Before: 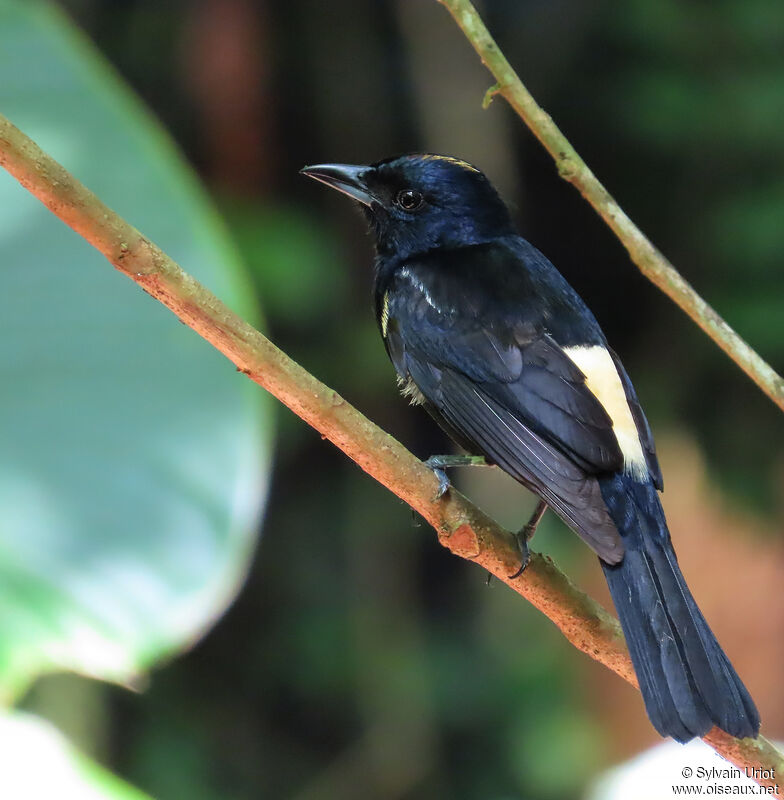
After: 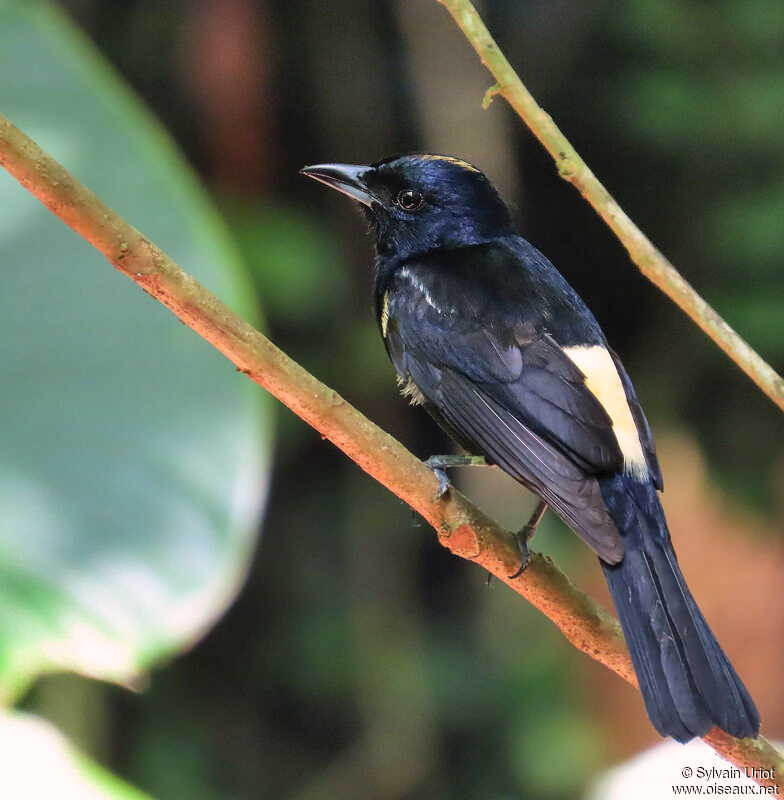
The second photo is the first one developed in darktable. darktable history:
color correction: highlights a* 7.34, highlights b* 4.37
shadows and highlights: soften with gaussian
